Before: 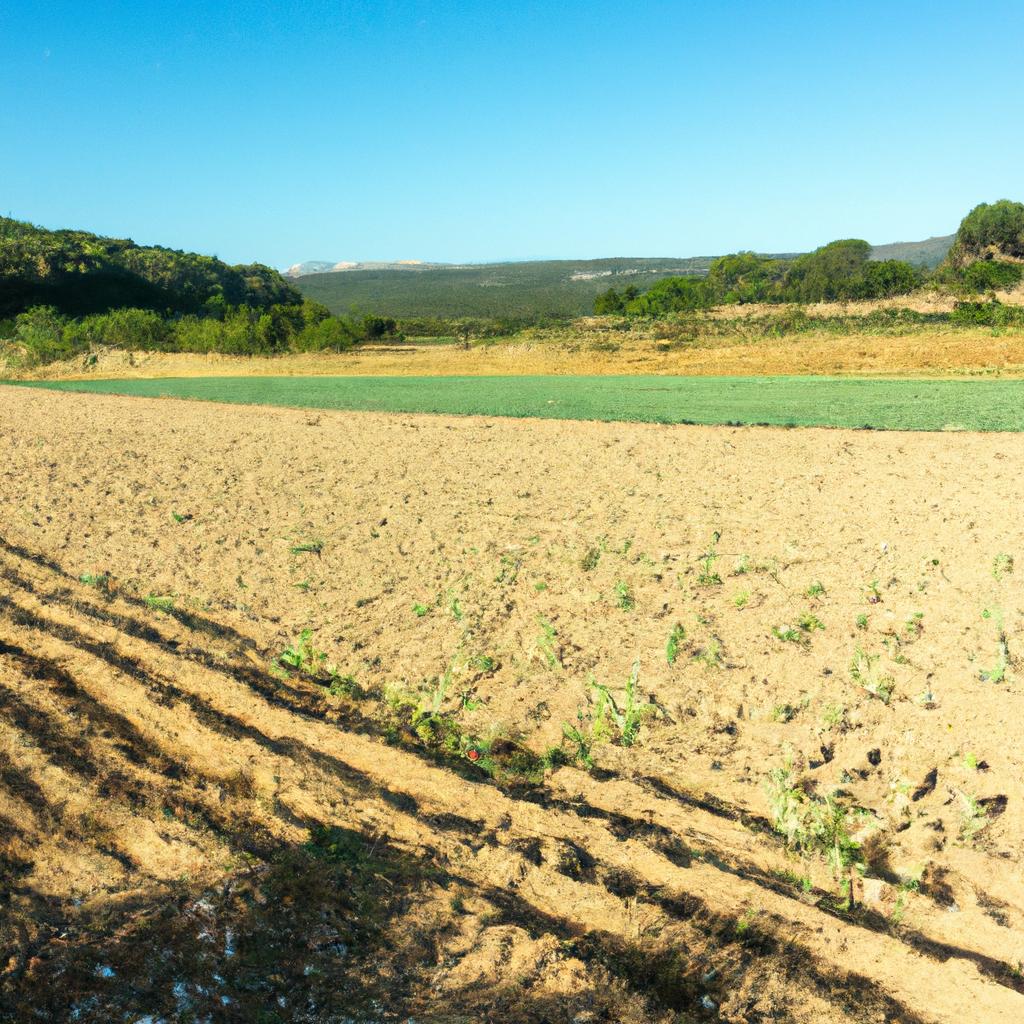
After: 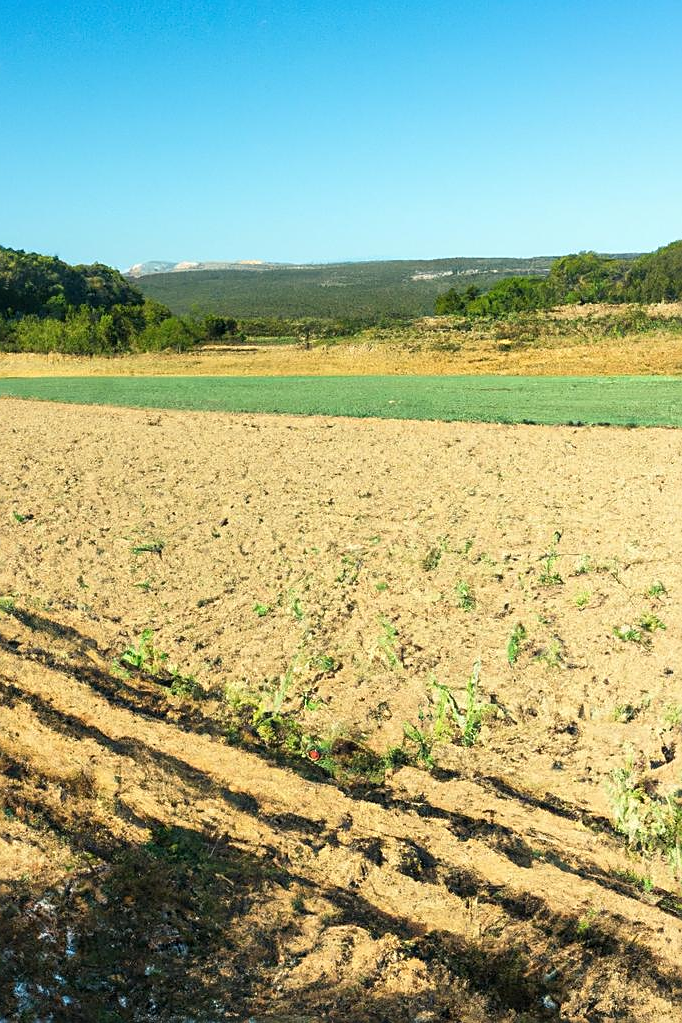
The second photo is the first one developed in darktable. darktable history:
sharpen: on, module defaults
crop and rotate: left 15.546%, right 17.787%
